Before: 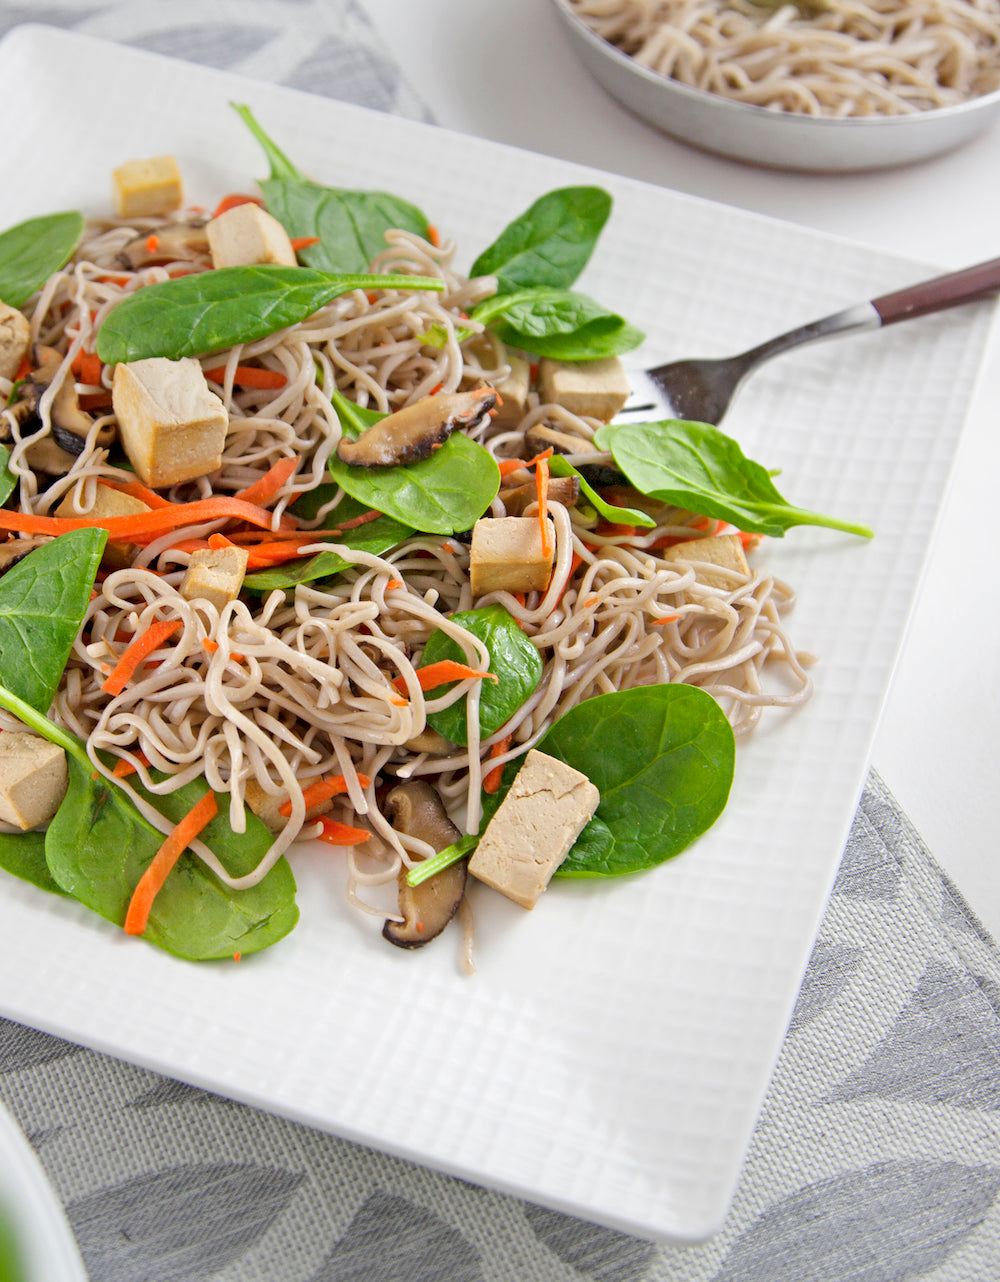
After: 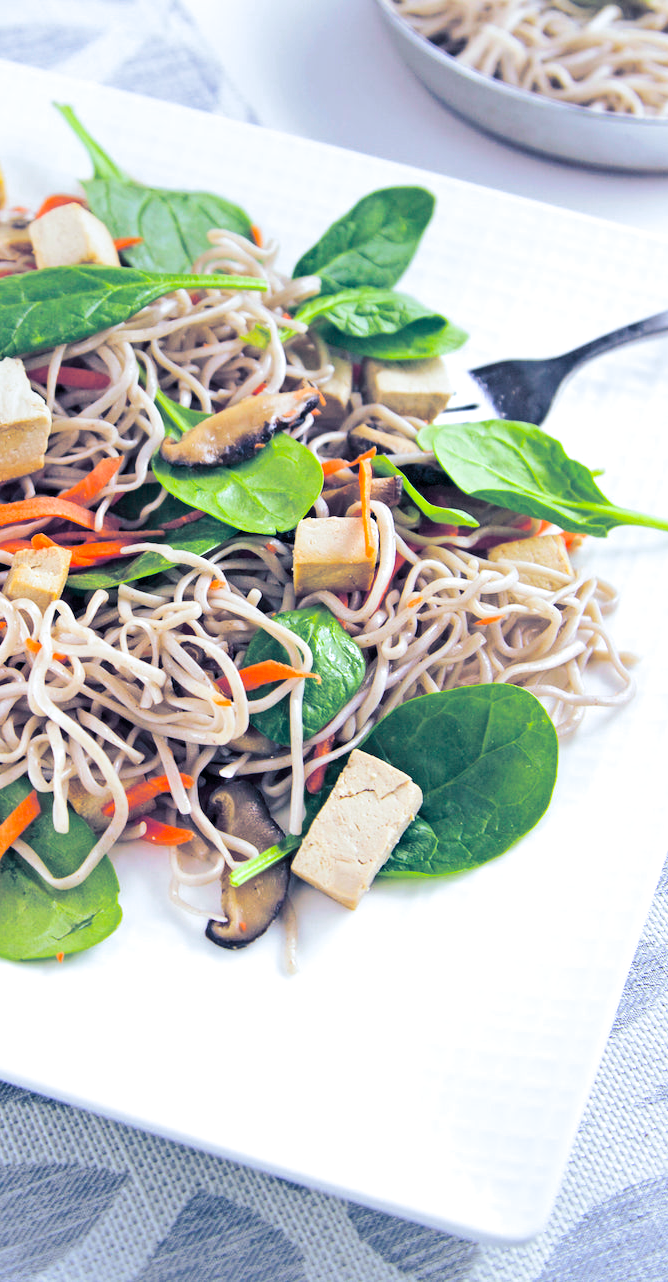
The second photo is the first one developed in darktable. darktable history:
crop and rotate: left 17.732%, right 15.423%
contrast brightness saturation: contrast 0.2, brightness 0.16, saturation 0.22
white balance: red 0.948, green 1.02, blue 1.176
split-toning: shadows › hue 226.8°, shadows › saturation 0.84
